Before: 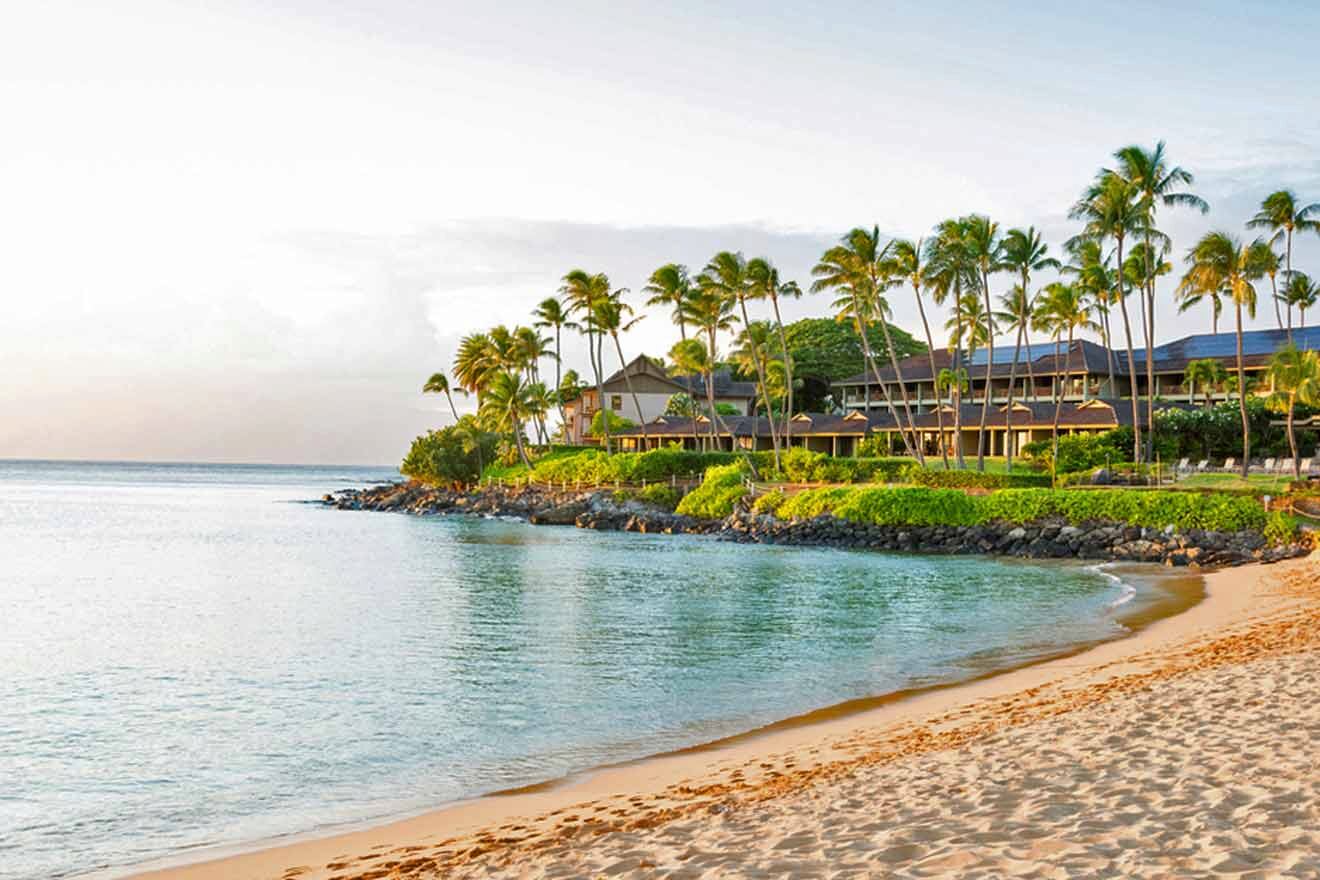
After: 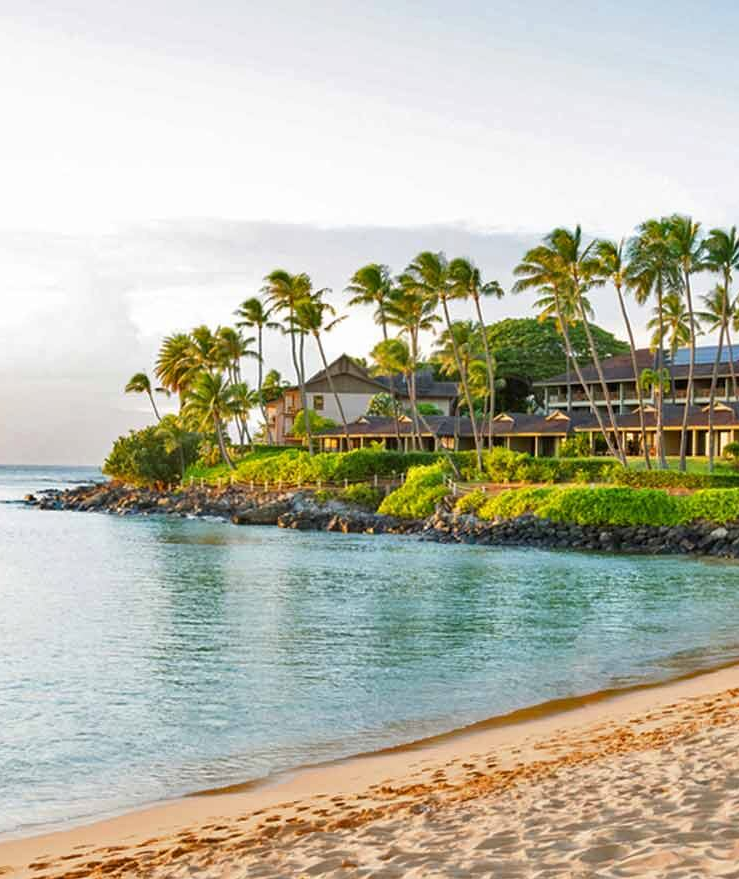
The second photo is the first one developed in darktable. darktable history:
crop and rotate: left 22.617%, right 21.35%
